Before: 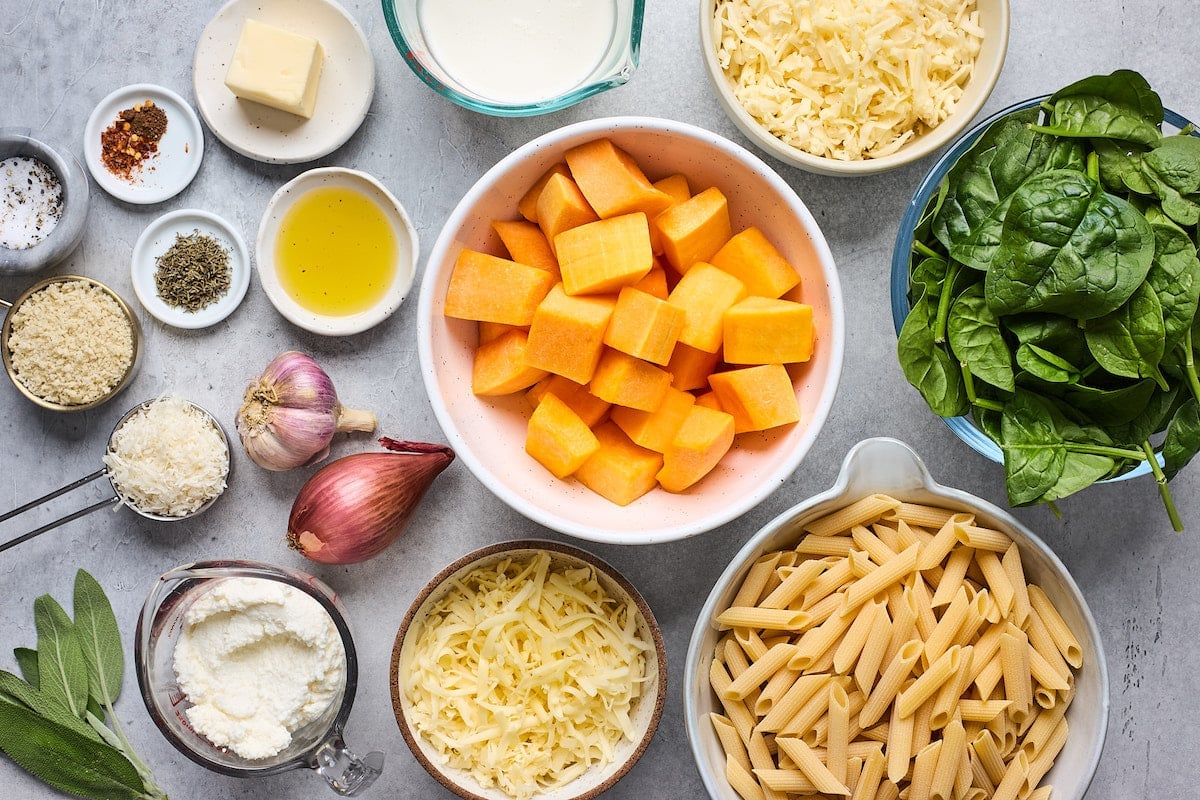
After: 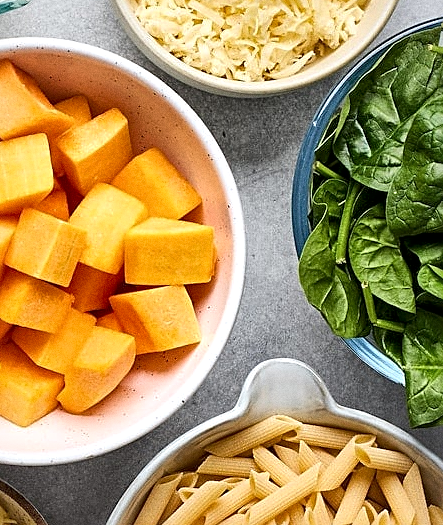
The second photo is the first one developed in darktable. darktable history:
local contrast: mode bilateral grid, contrast 20, coarseness 50, detail 179%, midtone range 0.2
sharpen: on, module defaults
crop and rotate: left 49.936%, top 10.094%, right 13.136%, bottom 24.256%
grain: on, module defaults
